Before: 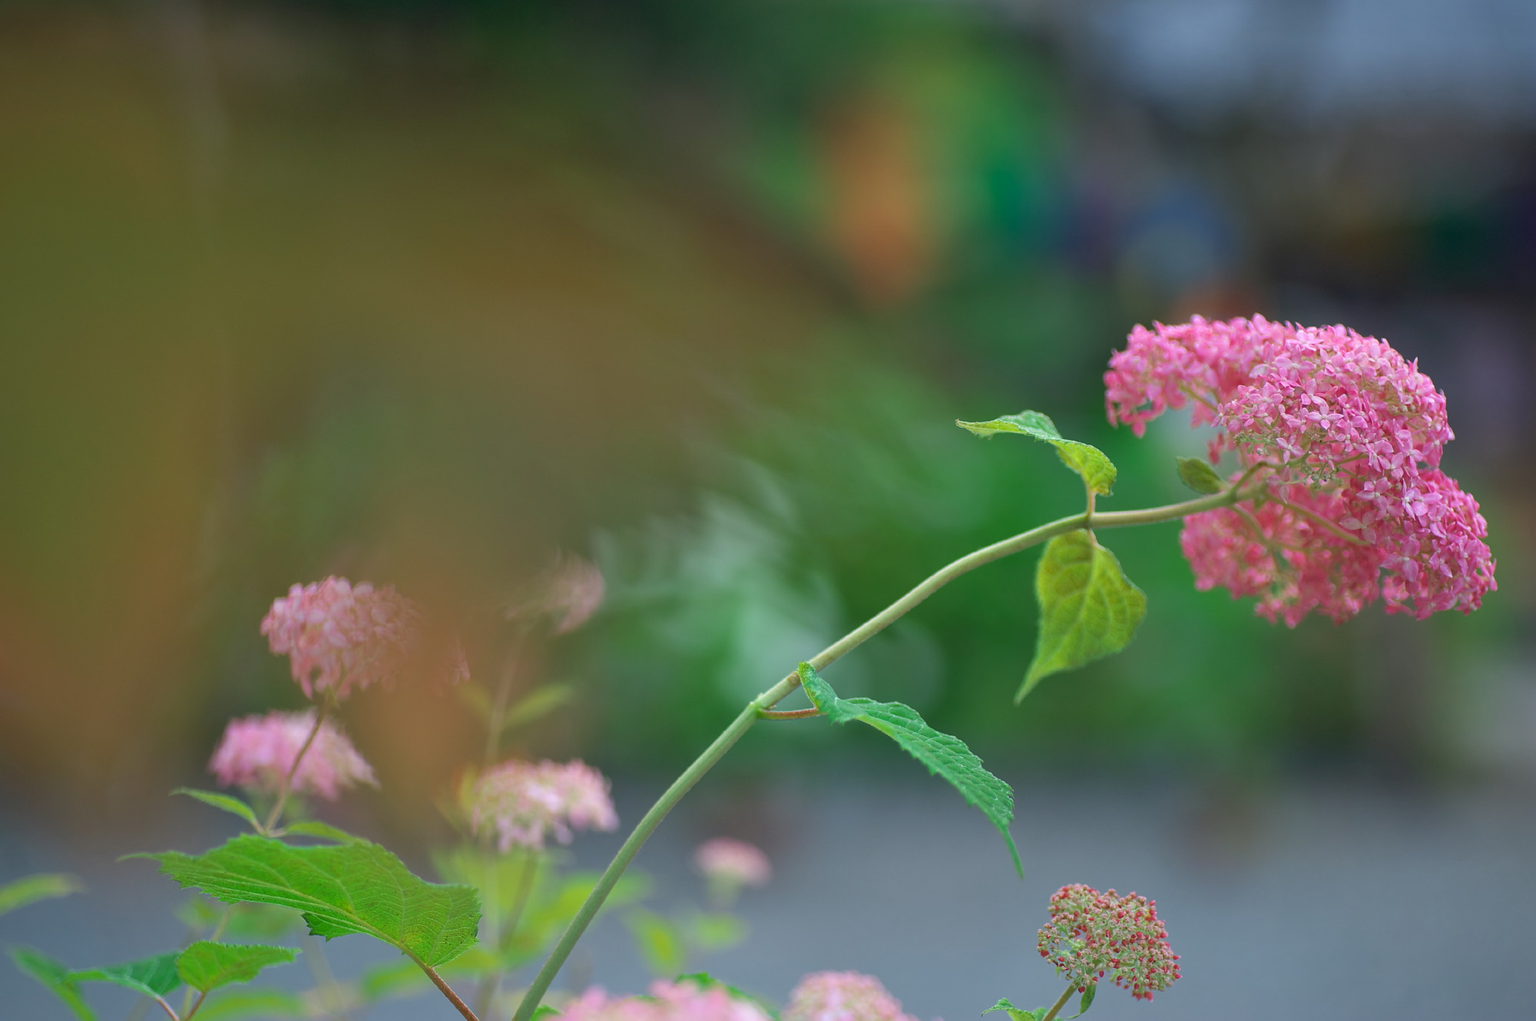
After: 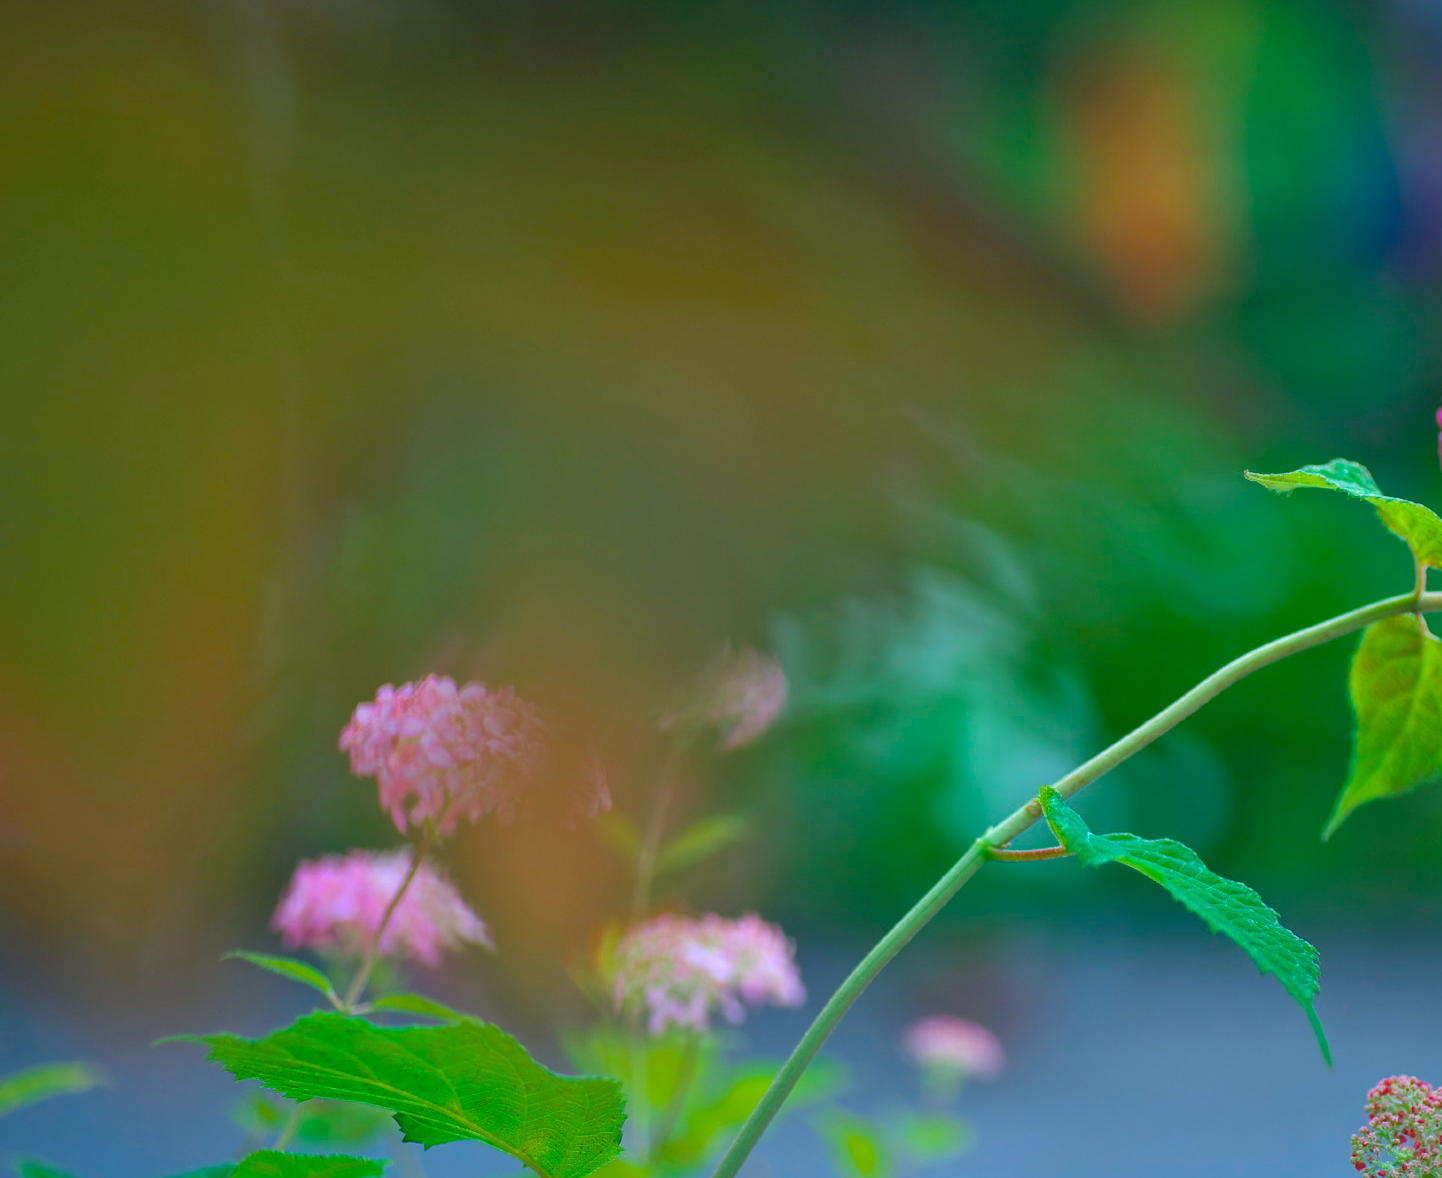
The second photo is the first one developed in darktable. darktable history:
crop: top 5.756%, right 27.891%, bottom 5.652%
color calibration: x 0.37, y 0.382, temperature 4306.72 K, saturation algorithm version 1 (2020)
color balance rgb: perceptual saturation grading › global saturation 19.325%, global vibrance 41.577%
